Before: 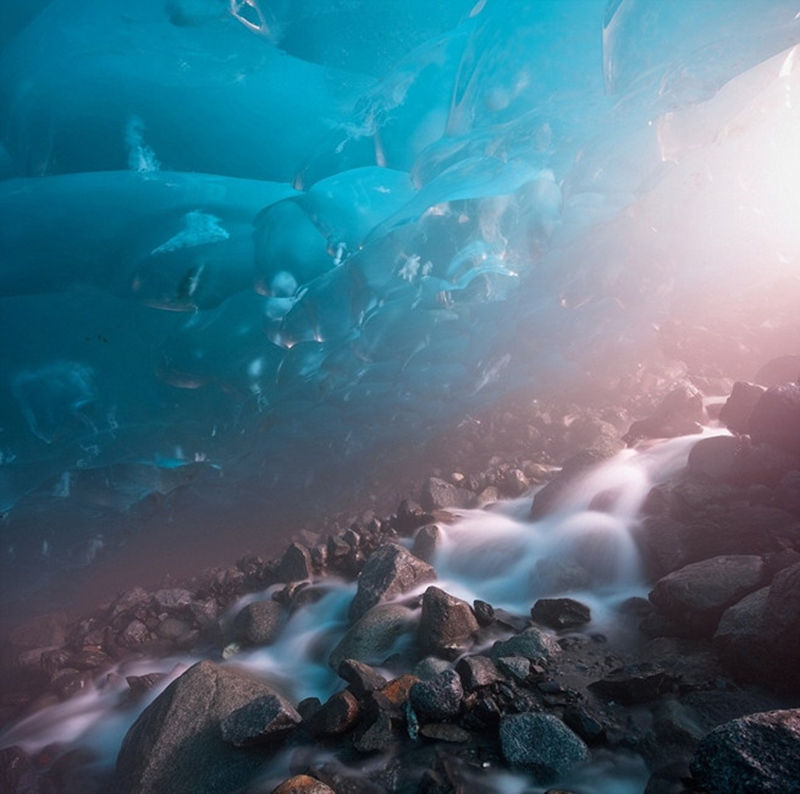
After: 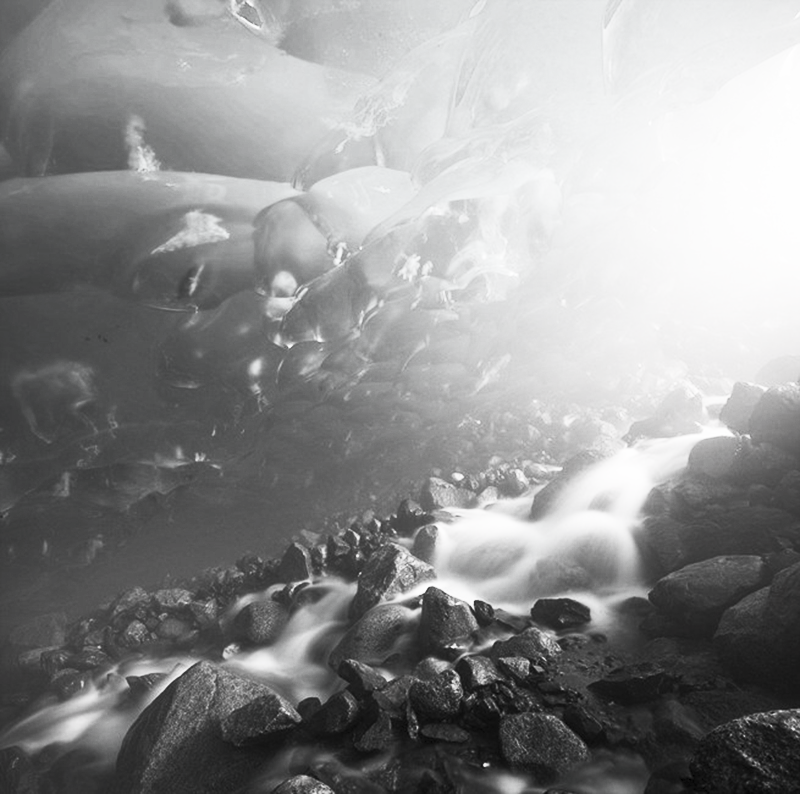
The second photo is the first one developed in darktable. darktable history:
contrast brightness saturation: contrast 0.539, brightness 0.484, saturation -0.98
